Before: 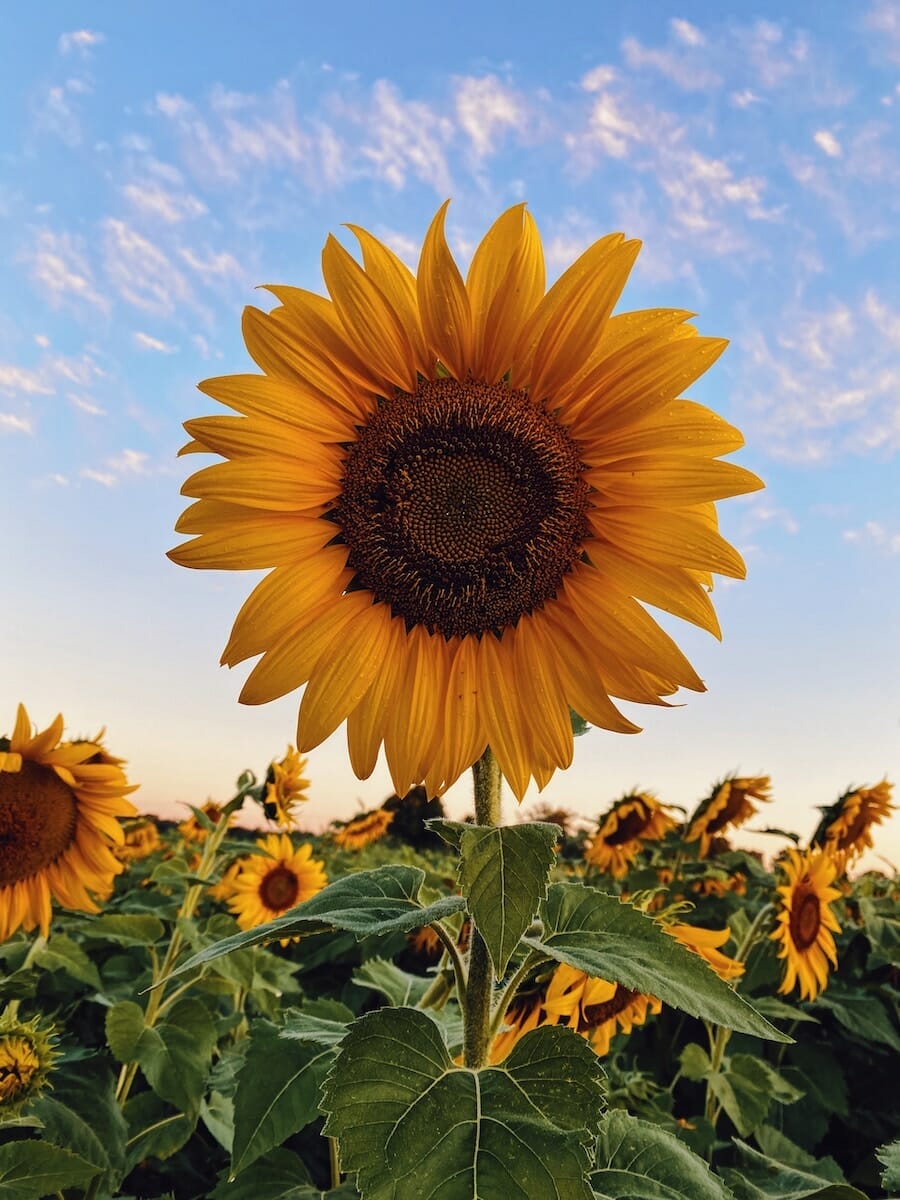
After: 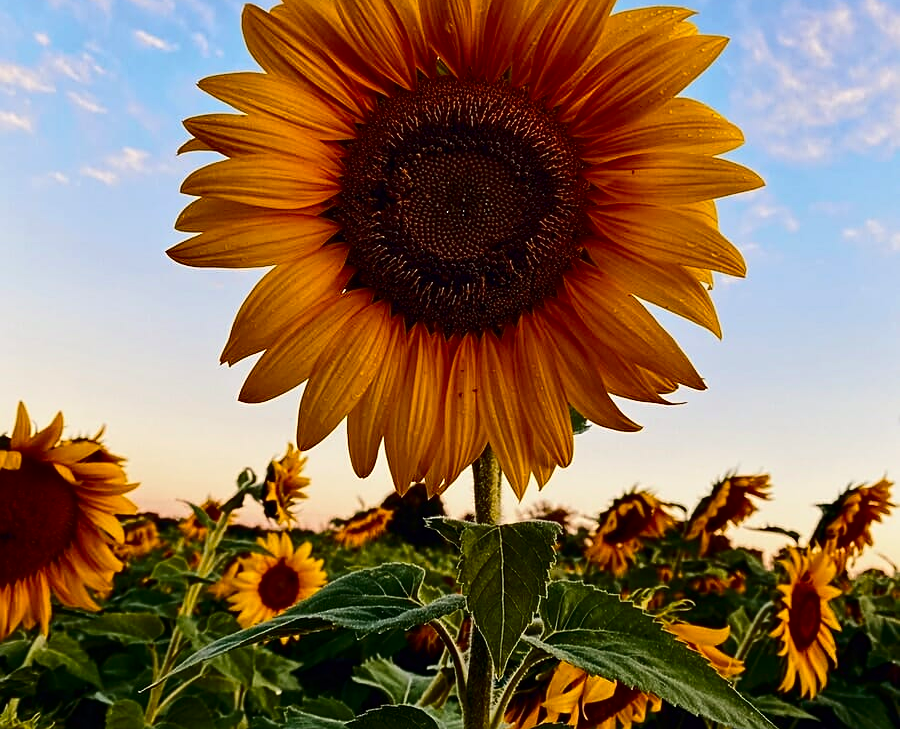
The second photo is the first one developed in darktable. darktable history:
exposure: exposure -0.069 EV, compensate highlight preservation false
crop and rotate: top 25.177%, bottom 14.061%
contrast brightness saturation: contrast 0.222, brightness -0.187, saturation 0.231
sharpen: on, module defaults
